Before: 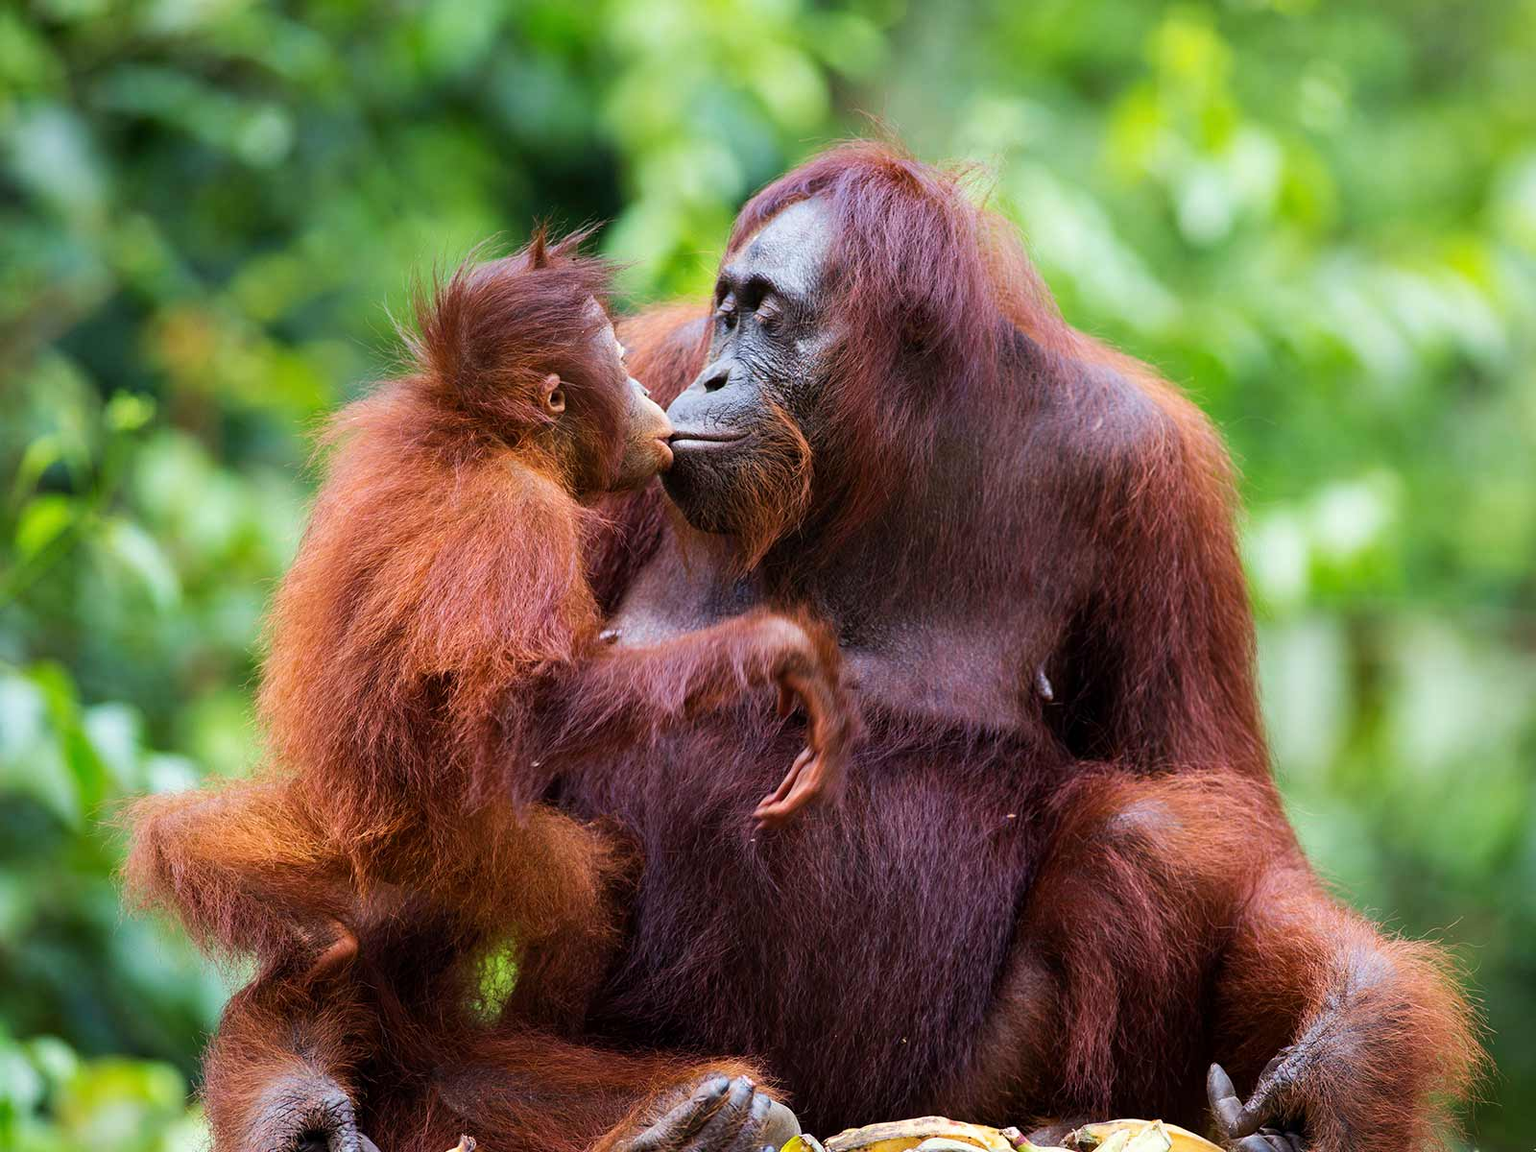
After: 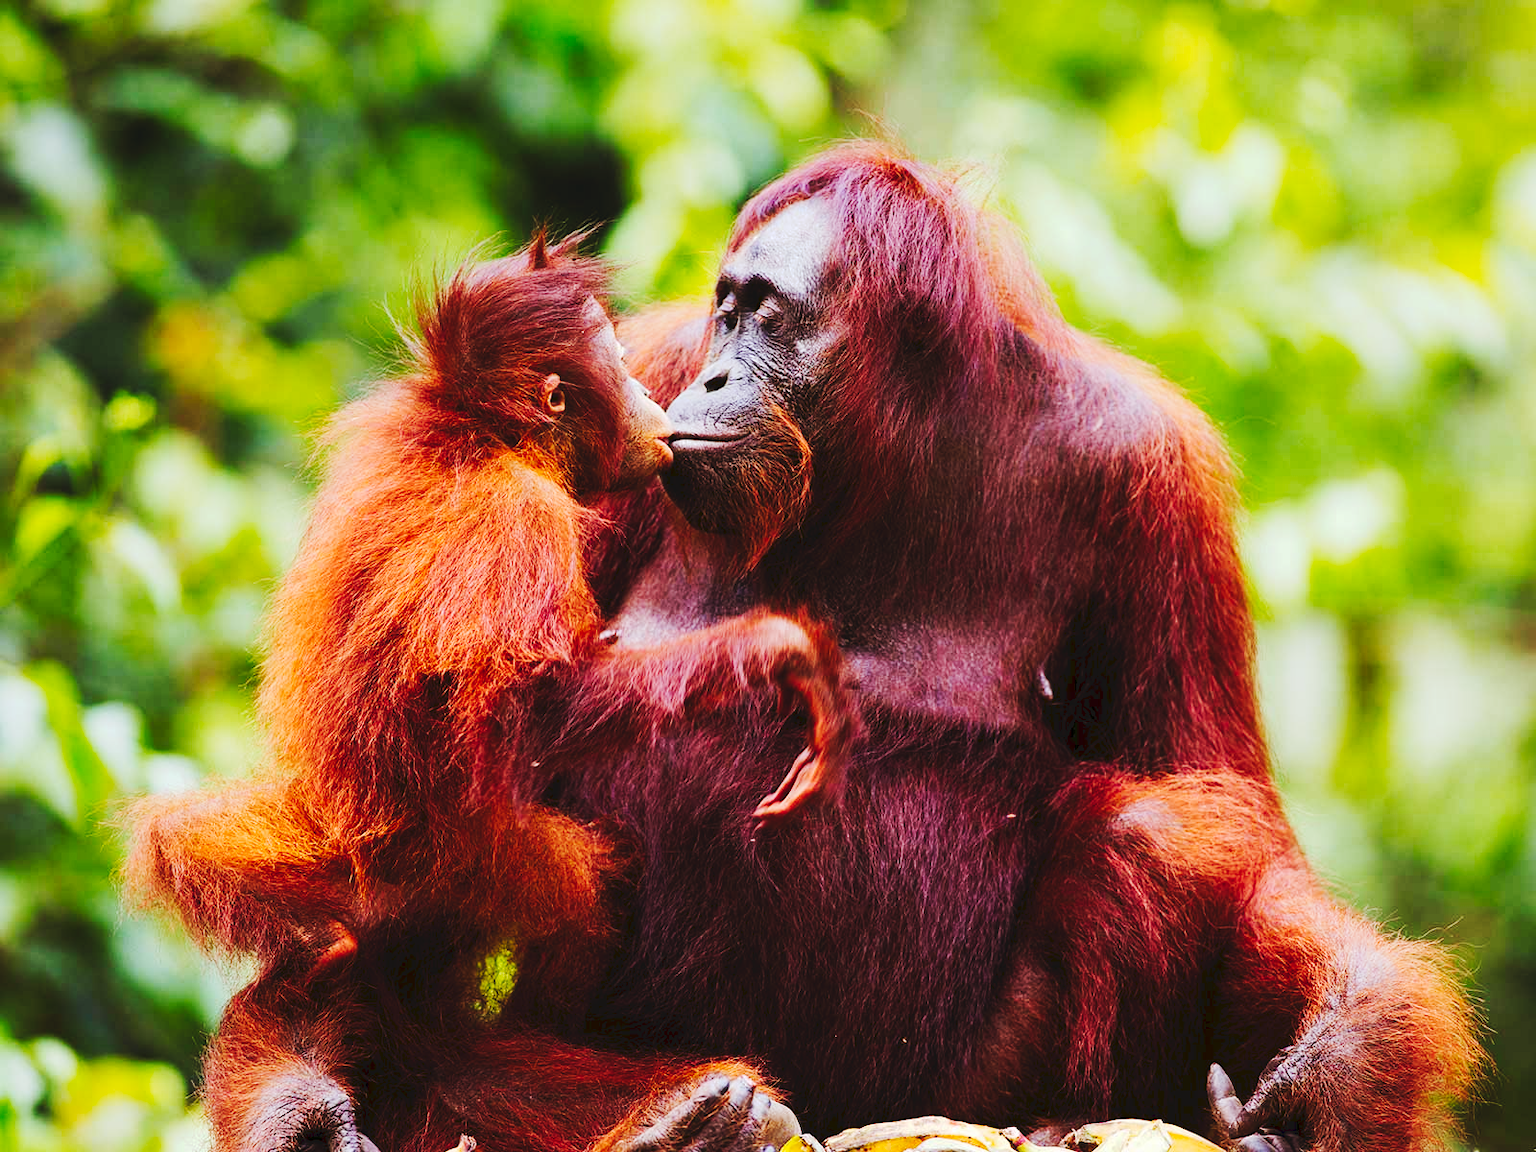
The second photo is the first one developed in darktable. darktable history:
rgb levels: mode RGB, independent channels, levels [[0, 0.5, 1], [0, 0.521, 1], [0, 0.536, 1]]
tone curve: curves: ch0 [(0, 0) (0.003, 0.061) (0.011, 0.065) (0.025, 0.066) (0.044, 0.077) (0.069, 0.092) (0.1, 0.106) (0.136, 0.125) (0.177, 0.16) (0.224, 0.206) (0.277, 0.272) (0.335, 0.356) (0.399, 0.472) (0.468, 0.59) (0.543, 0.686) (0.623, 0.766) (0.709, 0.832) (0.801, 0.886) (0.898, 0.929) (1, 1)], preserve colors none
